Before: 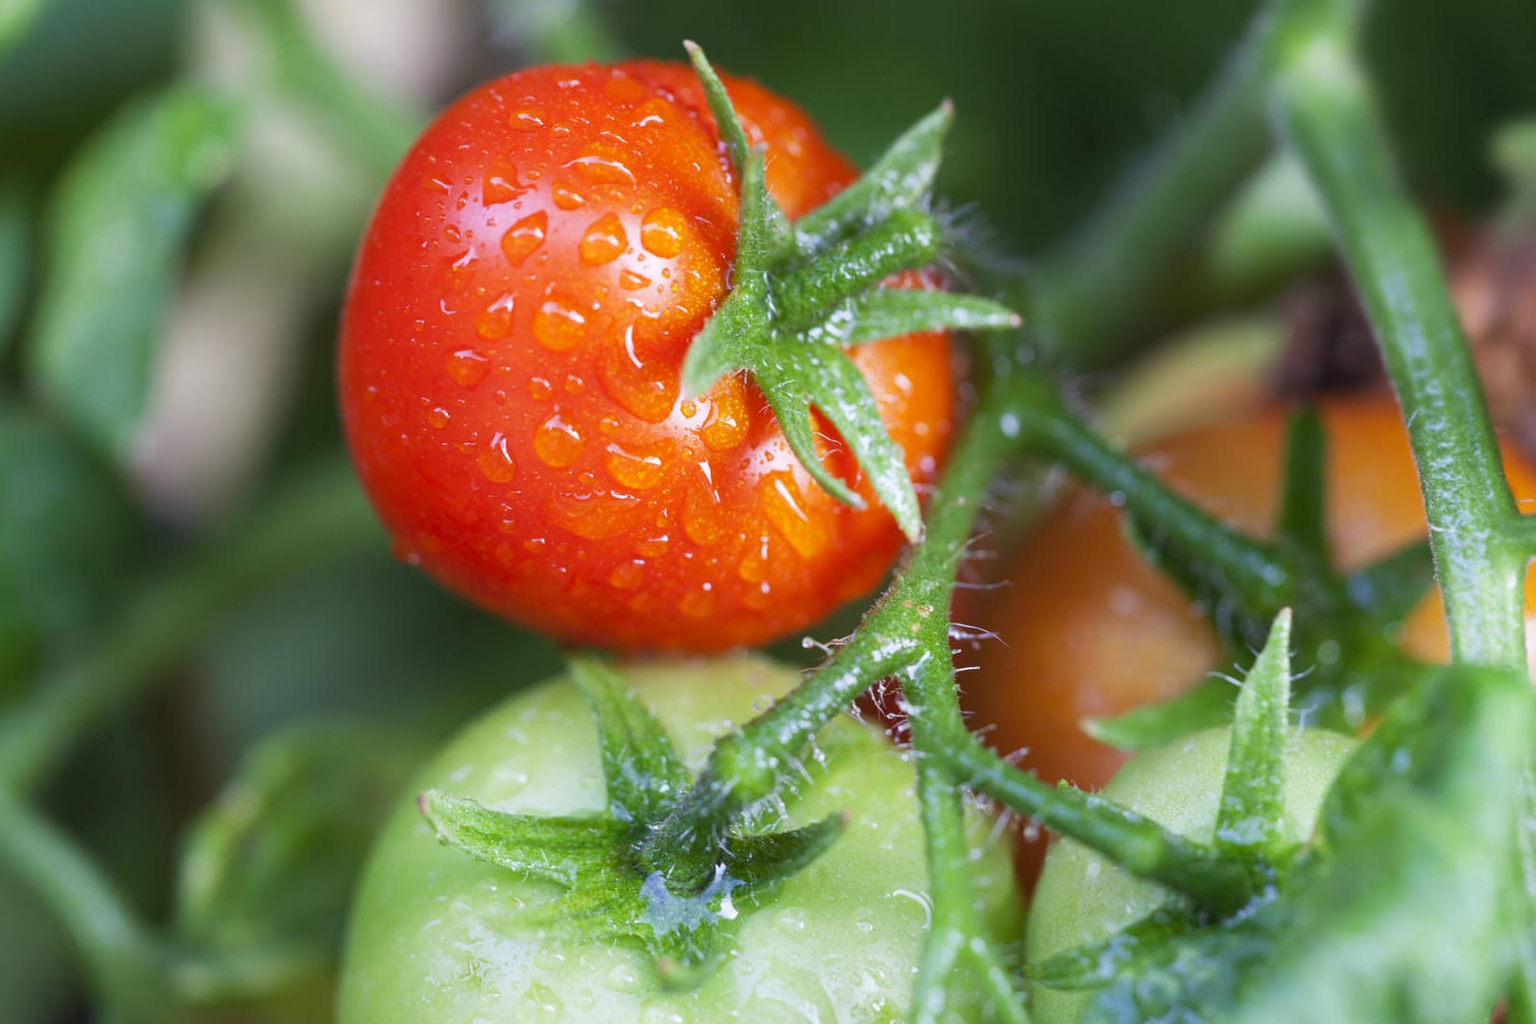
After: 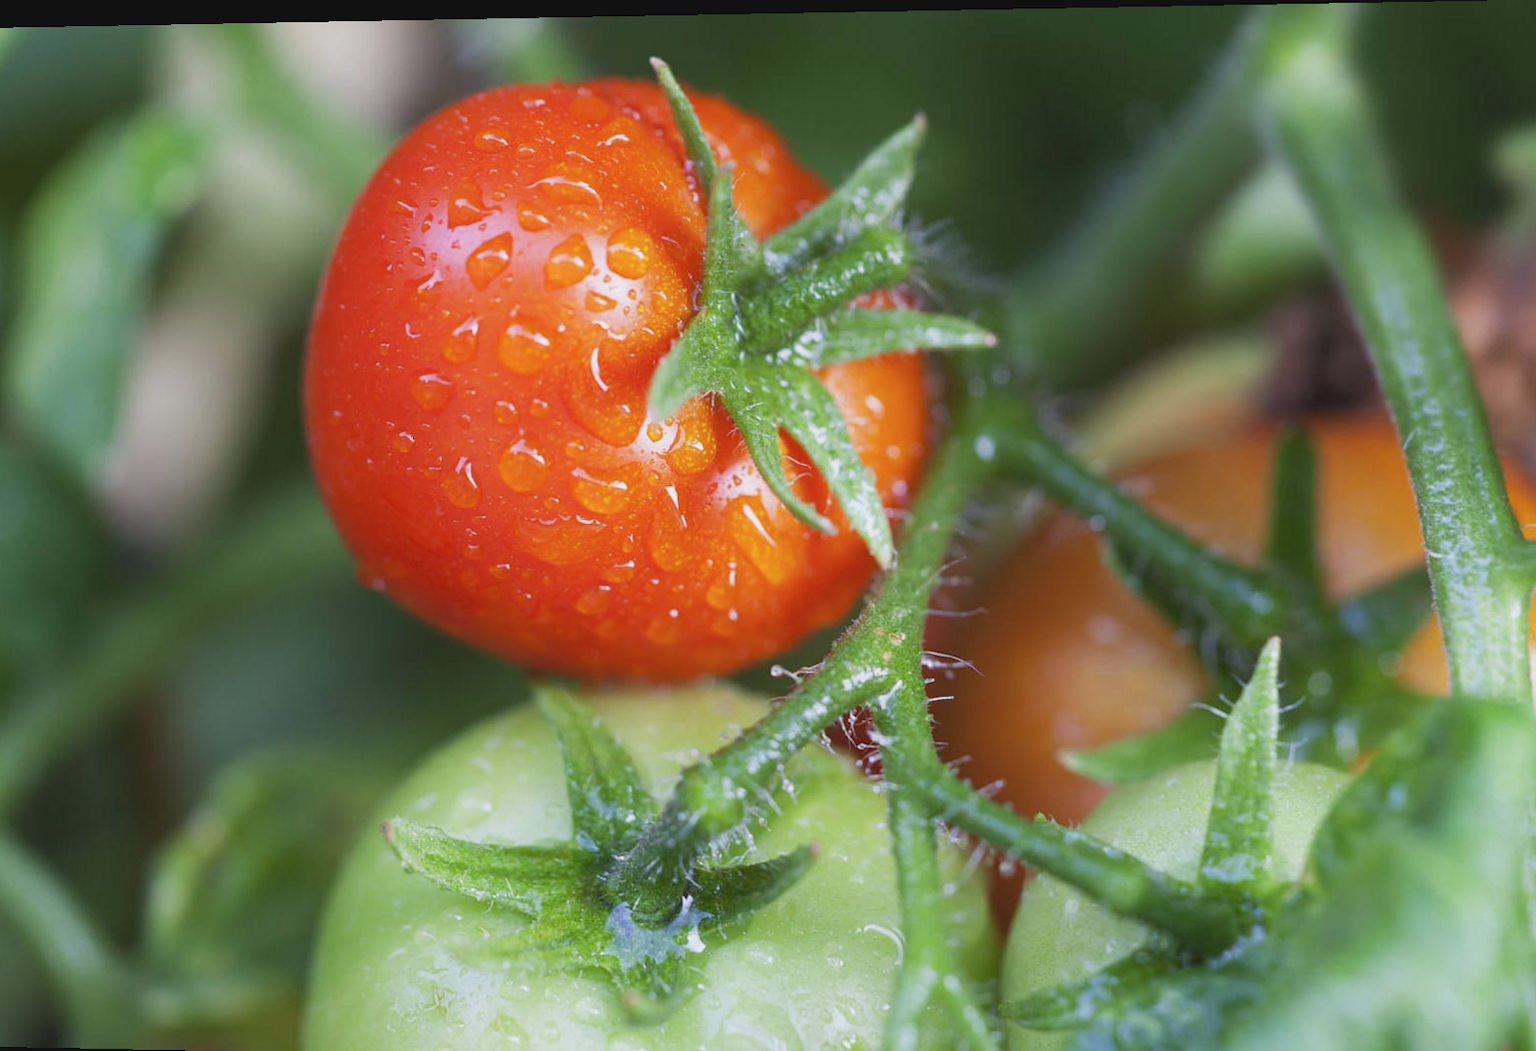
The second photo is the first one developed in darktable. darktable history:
contrast brightness saturation: contrast -0.1, saturation -0.1
crop: left 1.743%, right 0.268%, bottom 2.011%
rotate and perspective: lens shift (horizontal) -0.055, automatic cropping off
